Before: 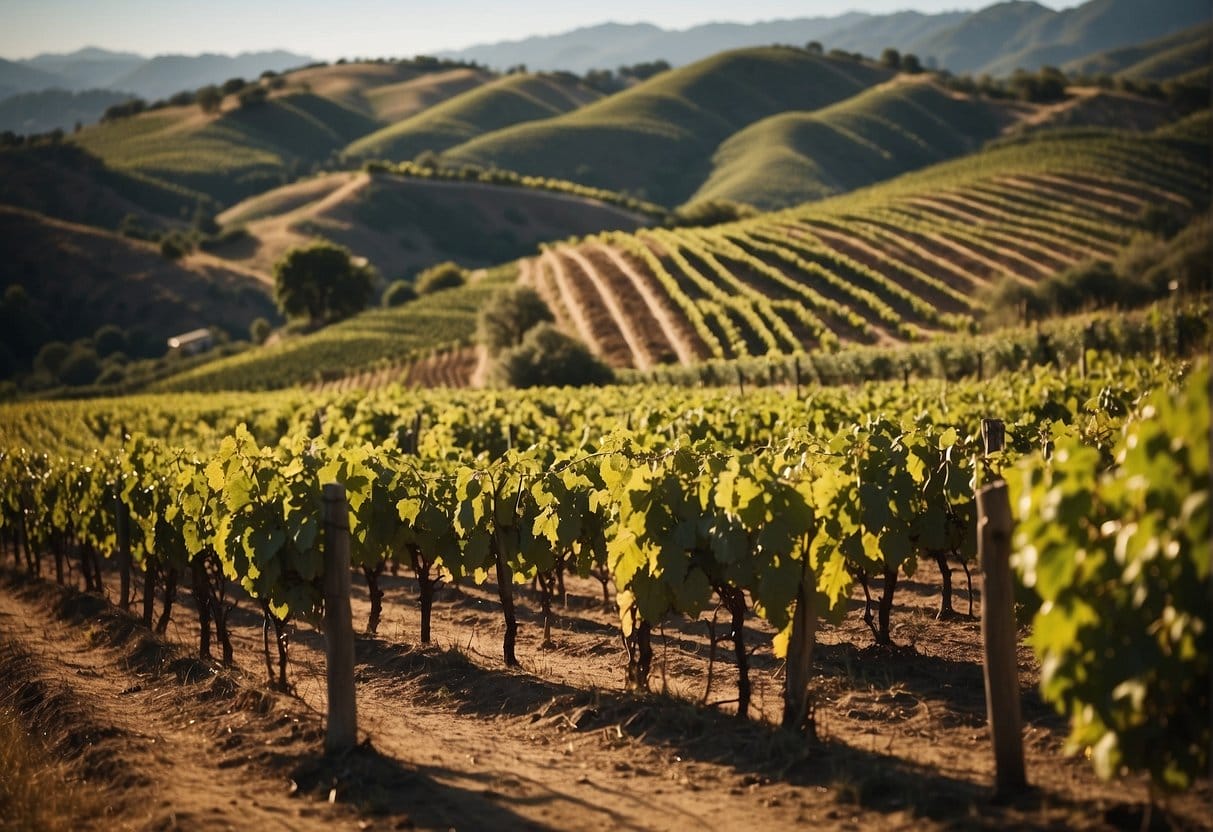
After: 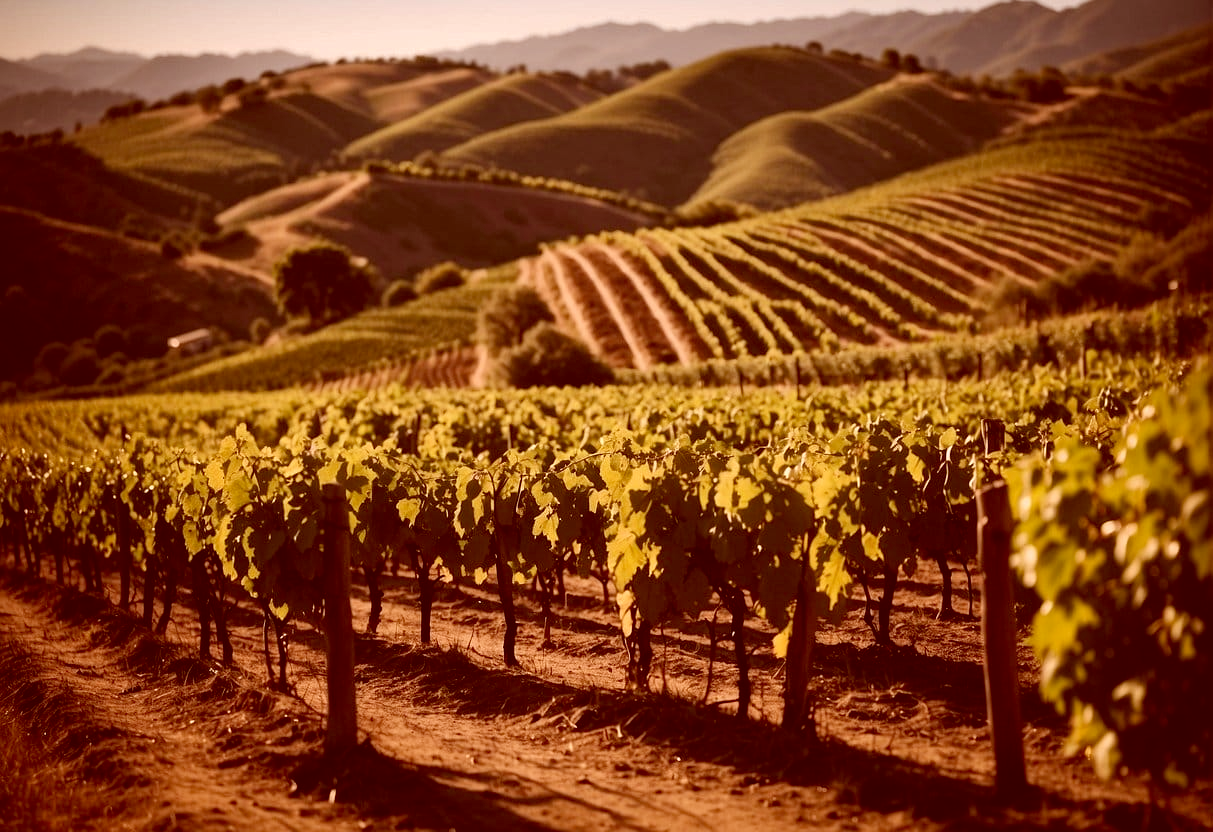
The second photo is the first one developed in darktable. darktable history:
color correction: highlights a* 9.04, highlights b* 8.93, shadows a* 39.52, shadows b* 39.67, saturation 0.824
haze removal: compatibility mode true, adaptive false
